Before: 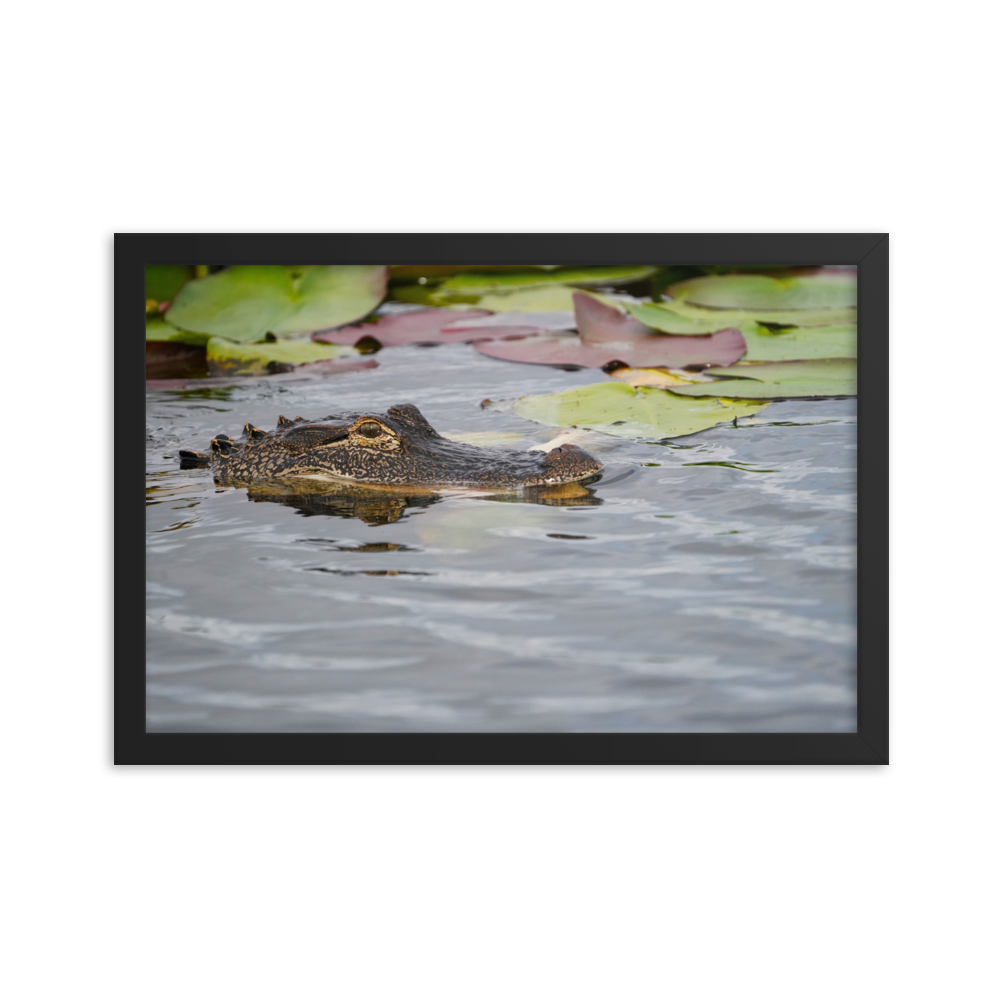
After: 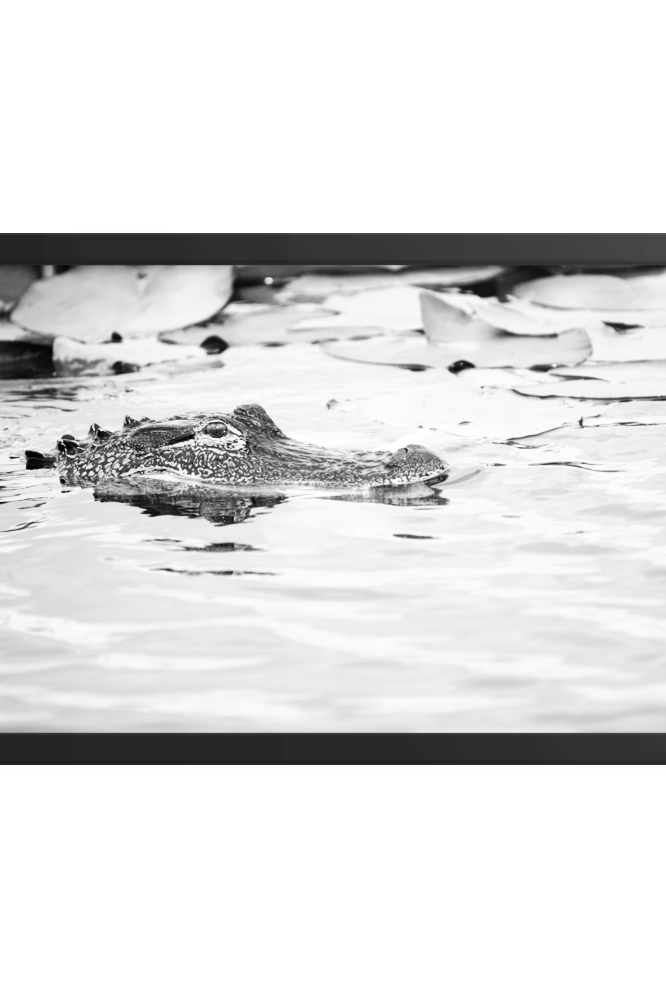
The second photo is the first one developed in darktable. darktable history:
base curve: curves: ch0 [(0, 0) (0.007, 0.004) (0.027, 0.03) (0.046, 0.07) (0.207, 0.54) (0.442, 0.872) (0.673, 0.972) (1, 1)], preserve colors none
exposure: exposure 0.3 EV, compensate highlight preservation false
color correction: highlights a* 11.96, highlights b* 11.58
monochrome: a 1.94, b -0.638
crop: left 15.419%, right 17.914%
